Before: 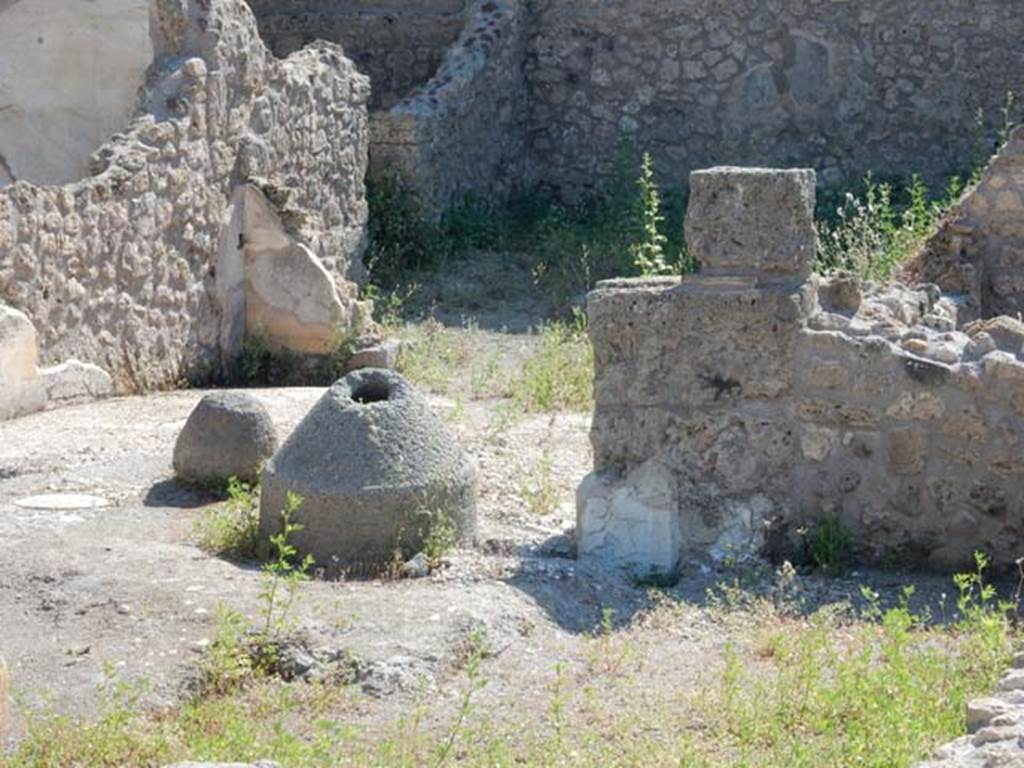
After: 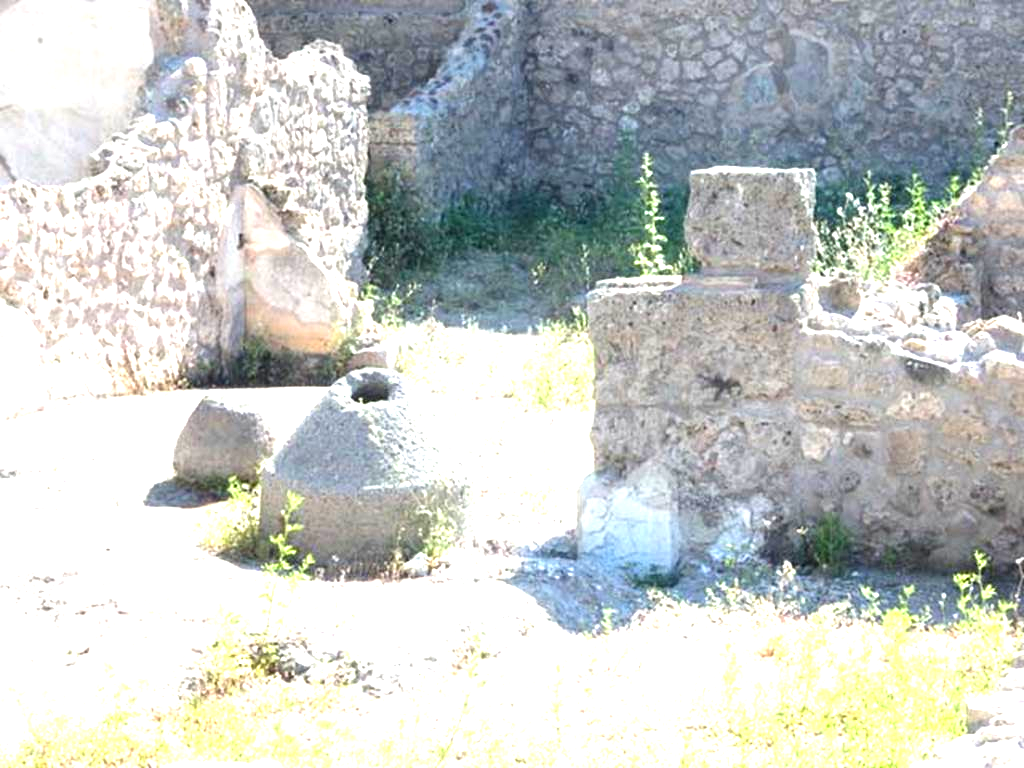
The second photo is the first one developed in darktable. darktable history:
exposure: black level correction 0, exposure 1.694 EV, compensate highlight preservation false
tone equalizer: on, module defaults
